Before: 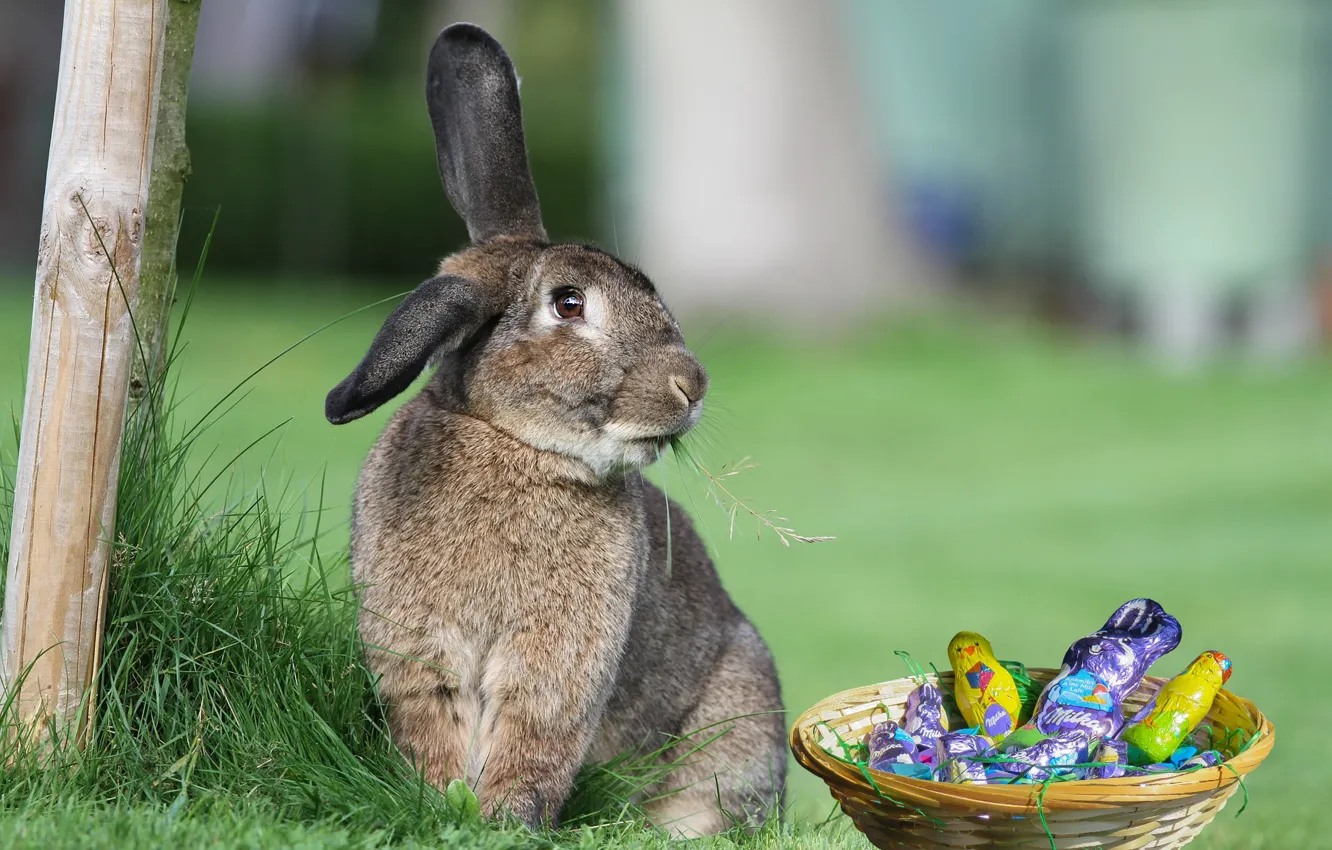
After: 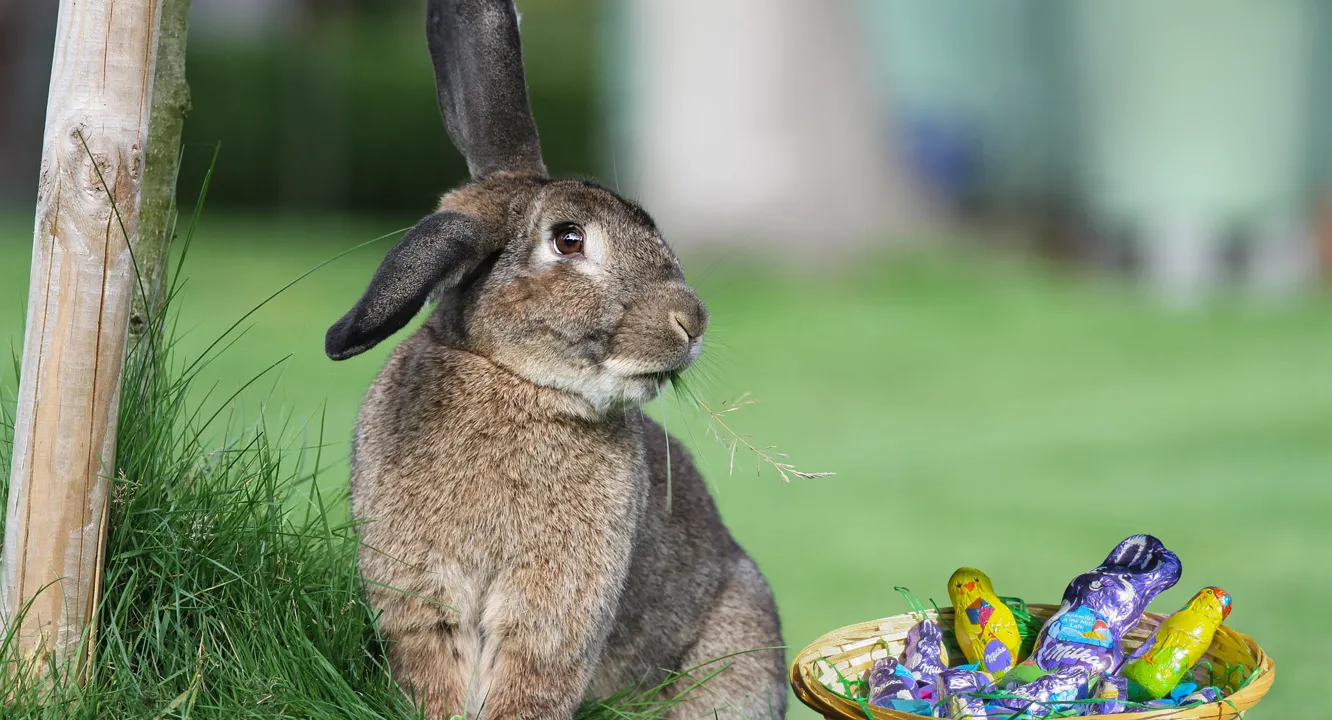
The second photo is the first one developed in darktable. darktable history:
crop: top 7.619%, bottom 7.665%
